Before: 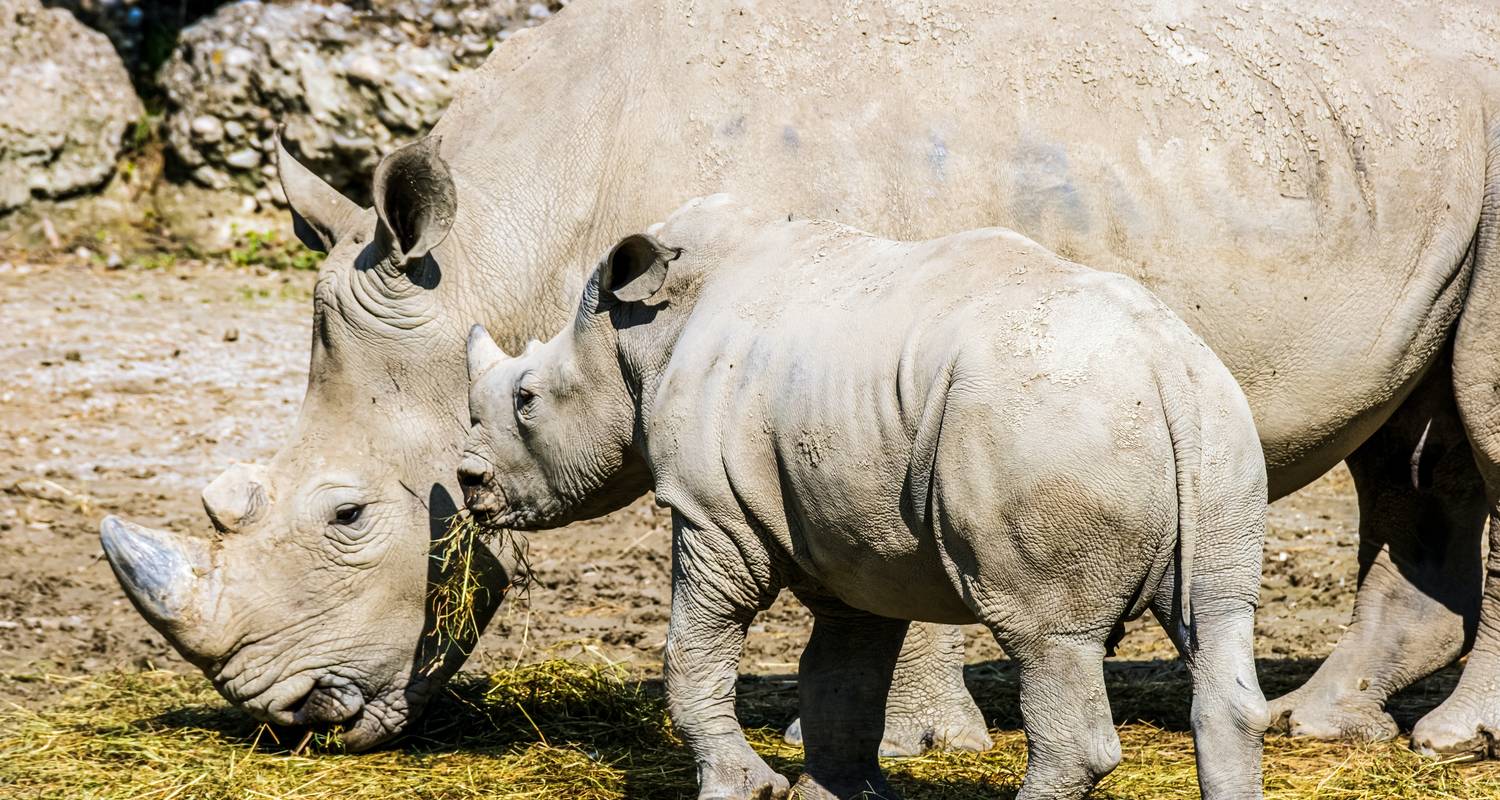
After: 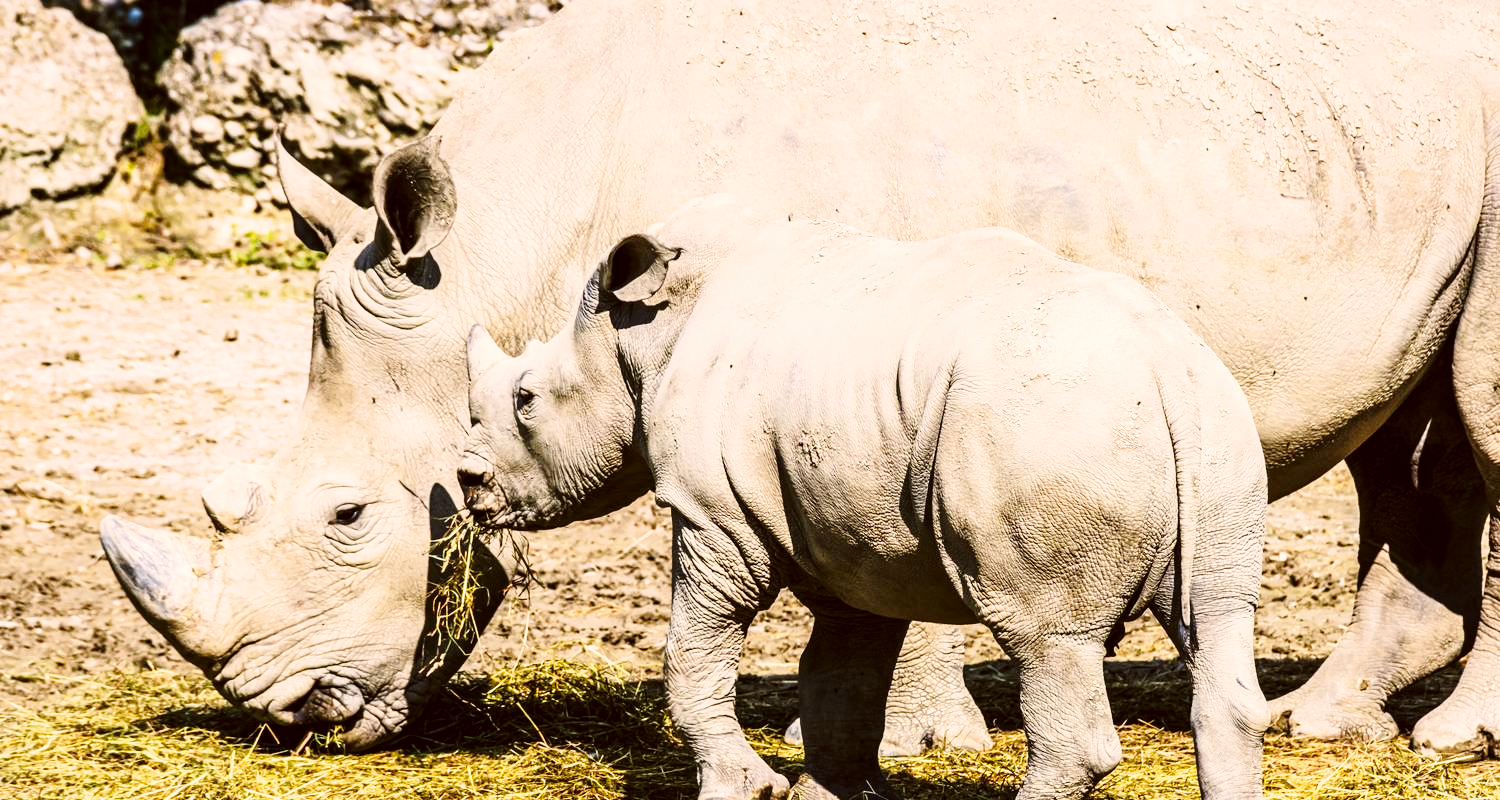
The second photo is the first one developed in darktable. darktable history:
base curve: curves: ch0 [(0, 0) (0.028, 0.03) (0.121, 0.232) (0.46, 0.748) (0.859, 0.968) (1, 1)], preserve colors none
color correction: highlights a* 6.27, highlights b* 8.19, shadows a* 5.94, shadows b* 7.23, saturation 0.9
